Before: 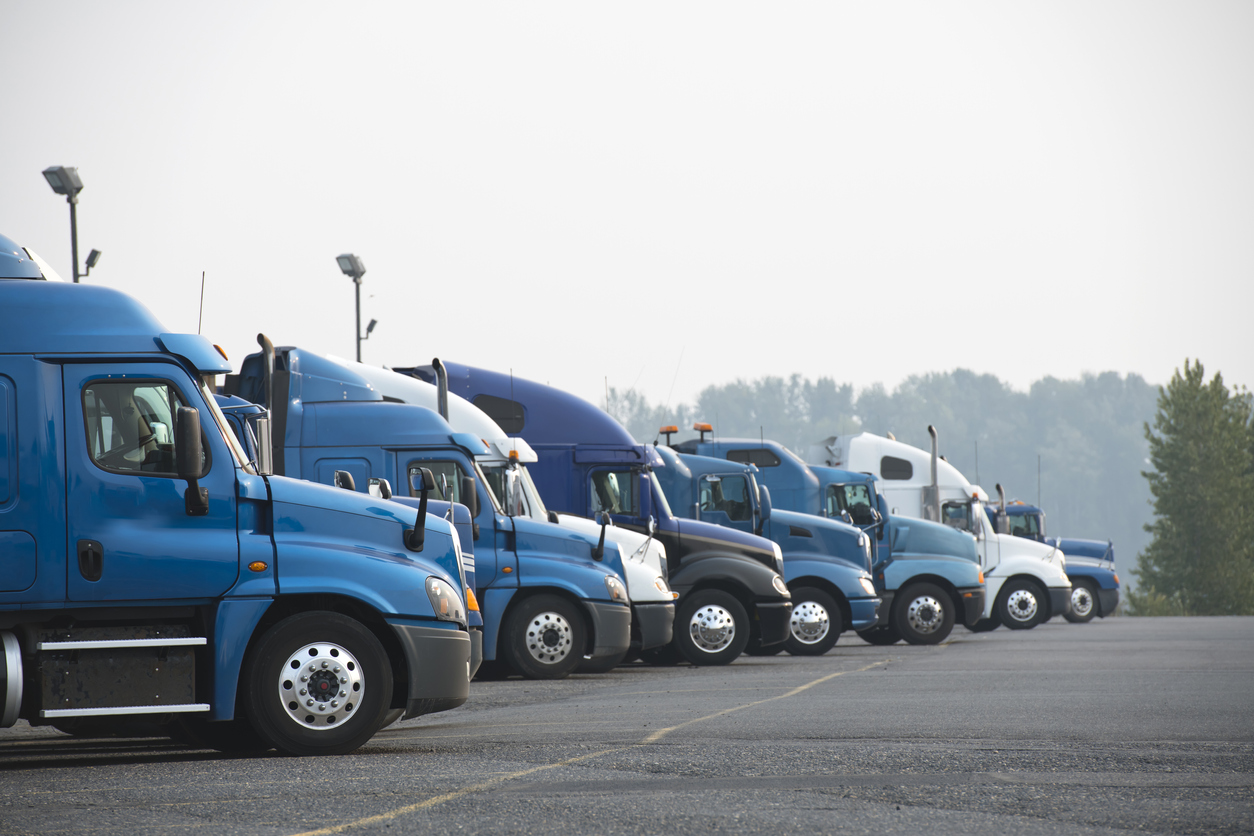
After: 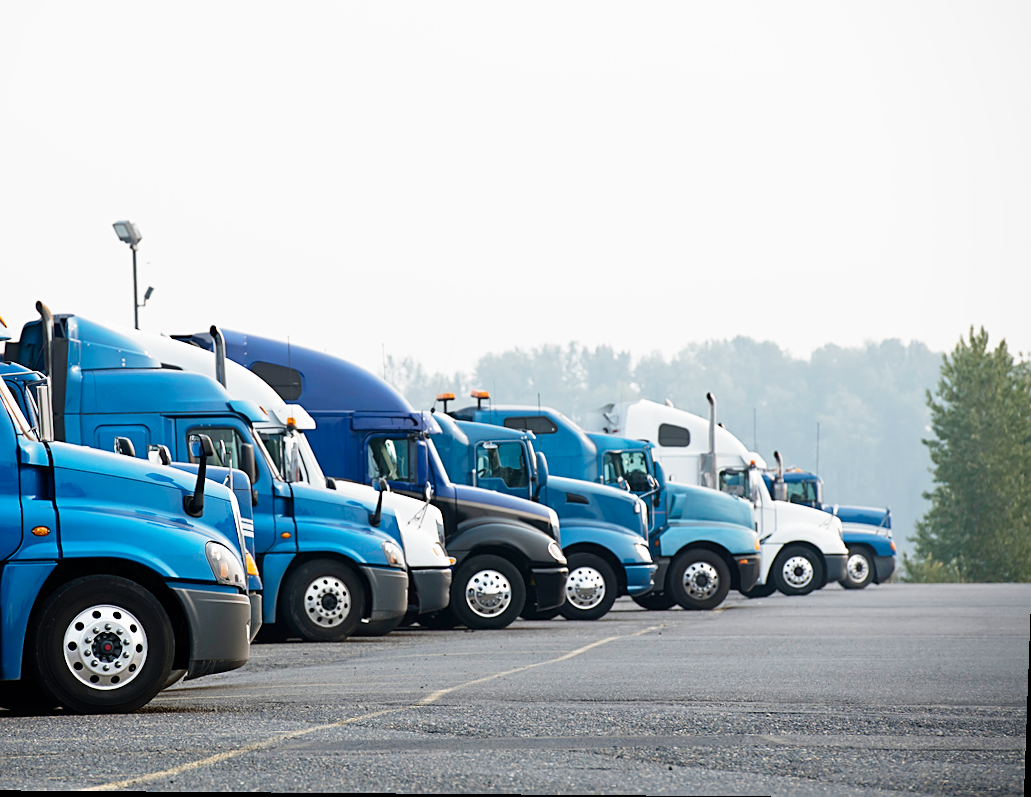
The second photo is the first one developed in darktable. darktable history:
sharpen: on, module defaults
rotate and perspective: lens shift (vertical) 0.048, lens shift (horizontal) -0.024, automatic cropping off
crop and rotate: left 17.959%, top 5.771%, right 1.742%
filmic rgb: middle gray luminance 12.74%, black relative exposure -10.13 EV, white relative exposure 3.47 EV, threshold 6 EV, target black luminance 0%, hardness 5.74, latitude 44.69%, contrast 1.221, highlights saturation mix 5%, shadows ↔ highlights balance 26.78%, add noise in highlights 0, preserve chrominance no, color science v3 (2019), use custom middle-gray values true, iterations of high-quality reconstruction 0, contrast in highlights soft, enable highlight reconstruction true
